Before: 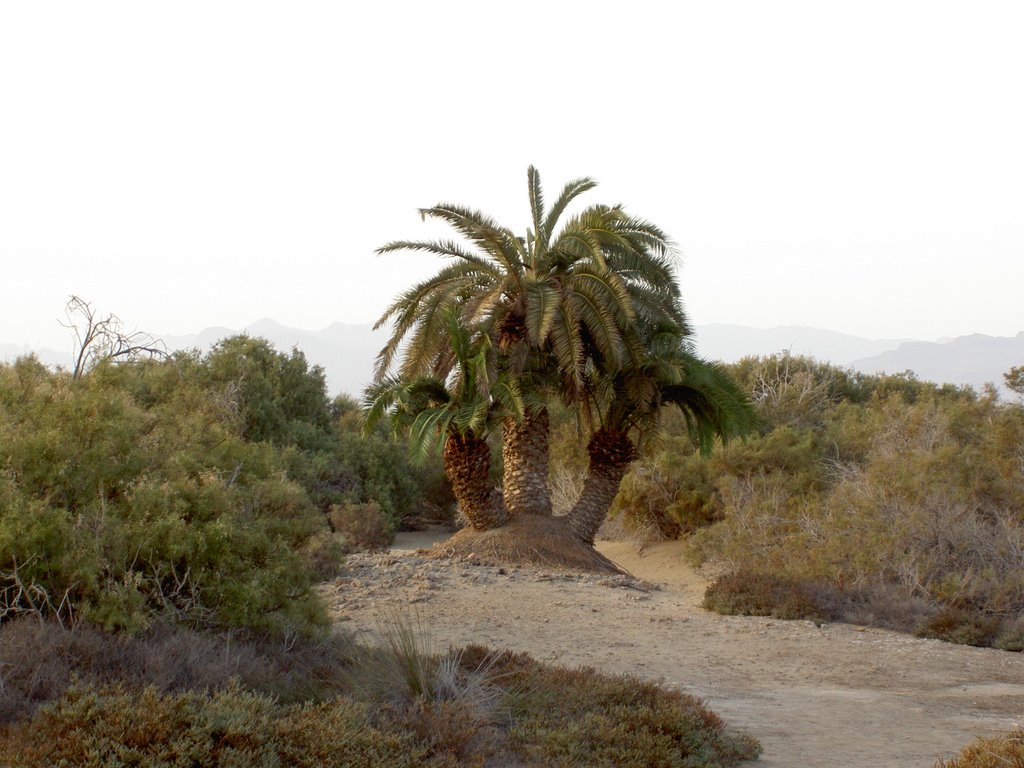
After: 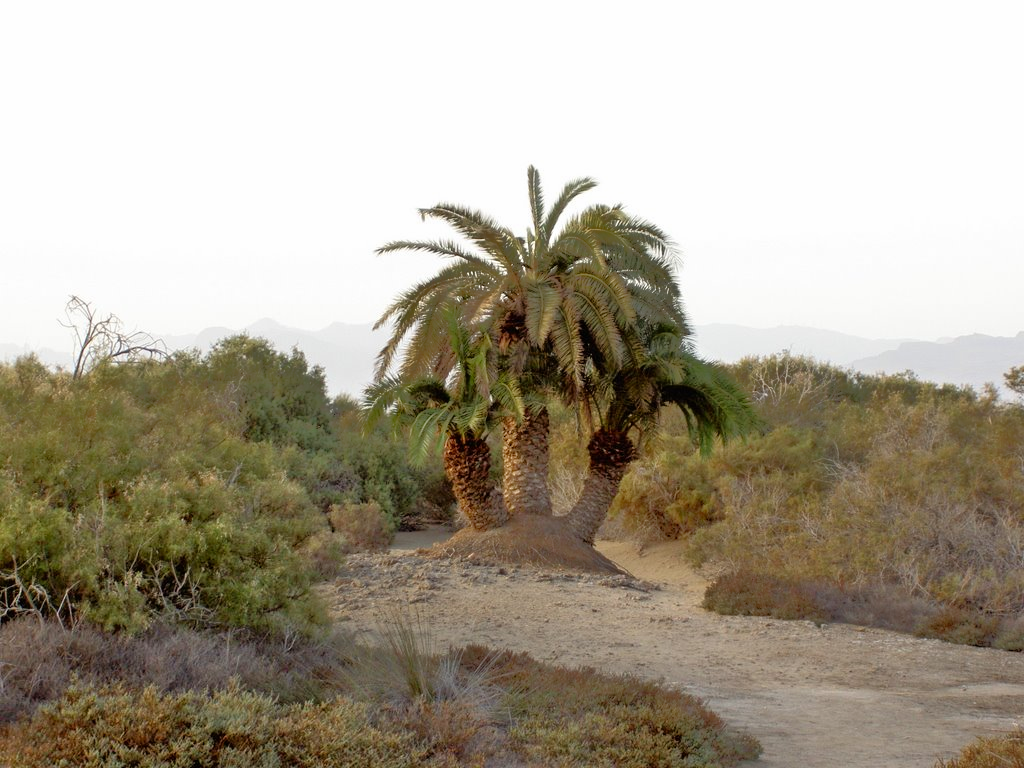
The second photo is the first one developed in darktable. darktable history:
tone equalizer: -8 EV -0.528 EV, -7 EV -0.319 EV, -6 EV -0.083 EV, -5 EV 0.413 EV, -4 EV 0.985 EV, -3 EV 0.791 EV, -2 EV -0.01 EV, -1 EV 0.14 EV, +0 EV -0.012 EV, smoothing 1
